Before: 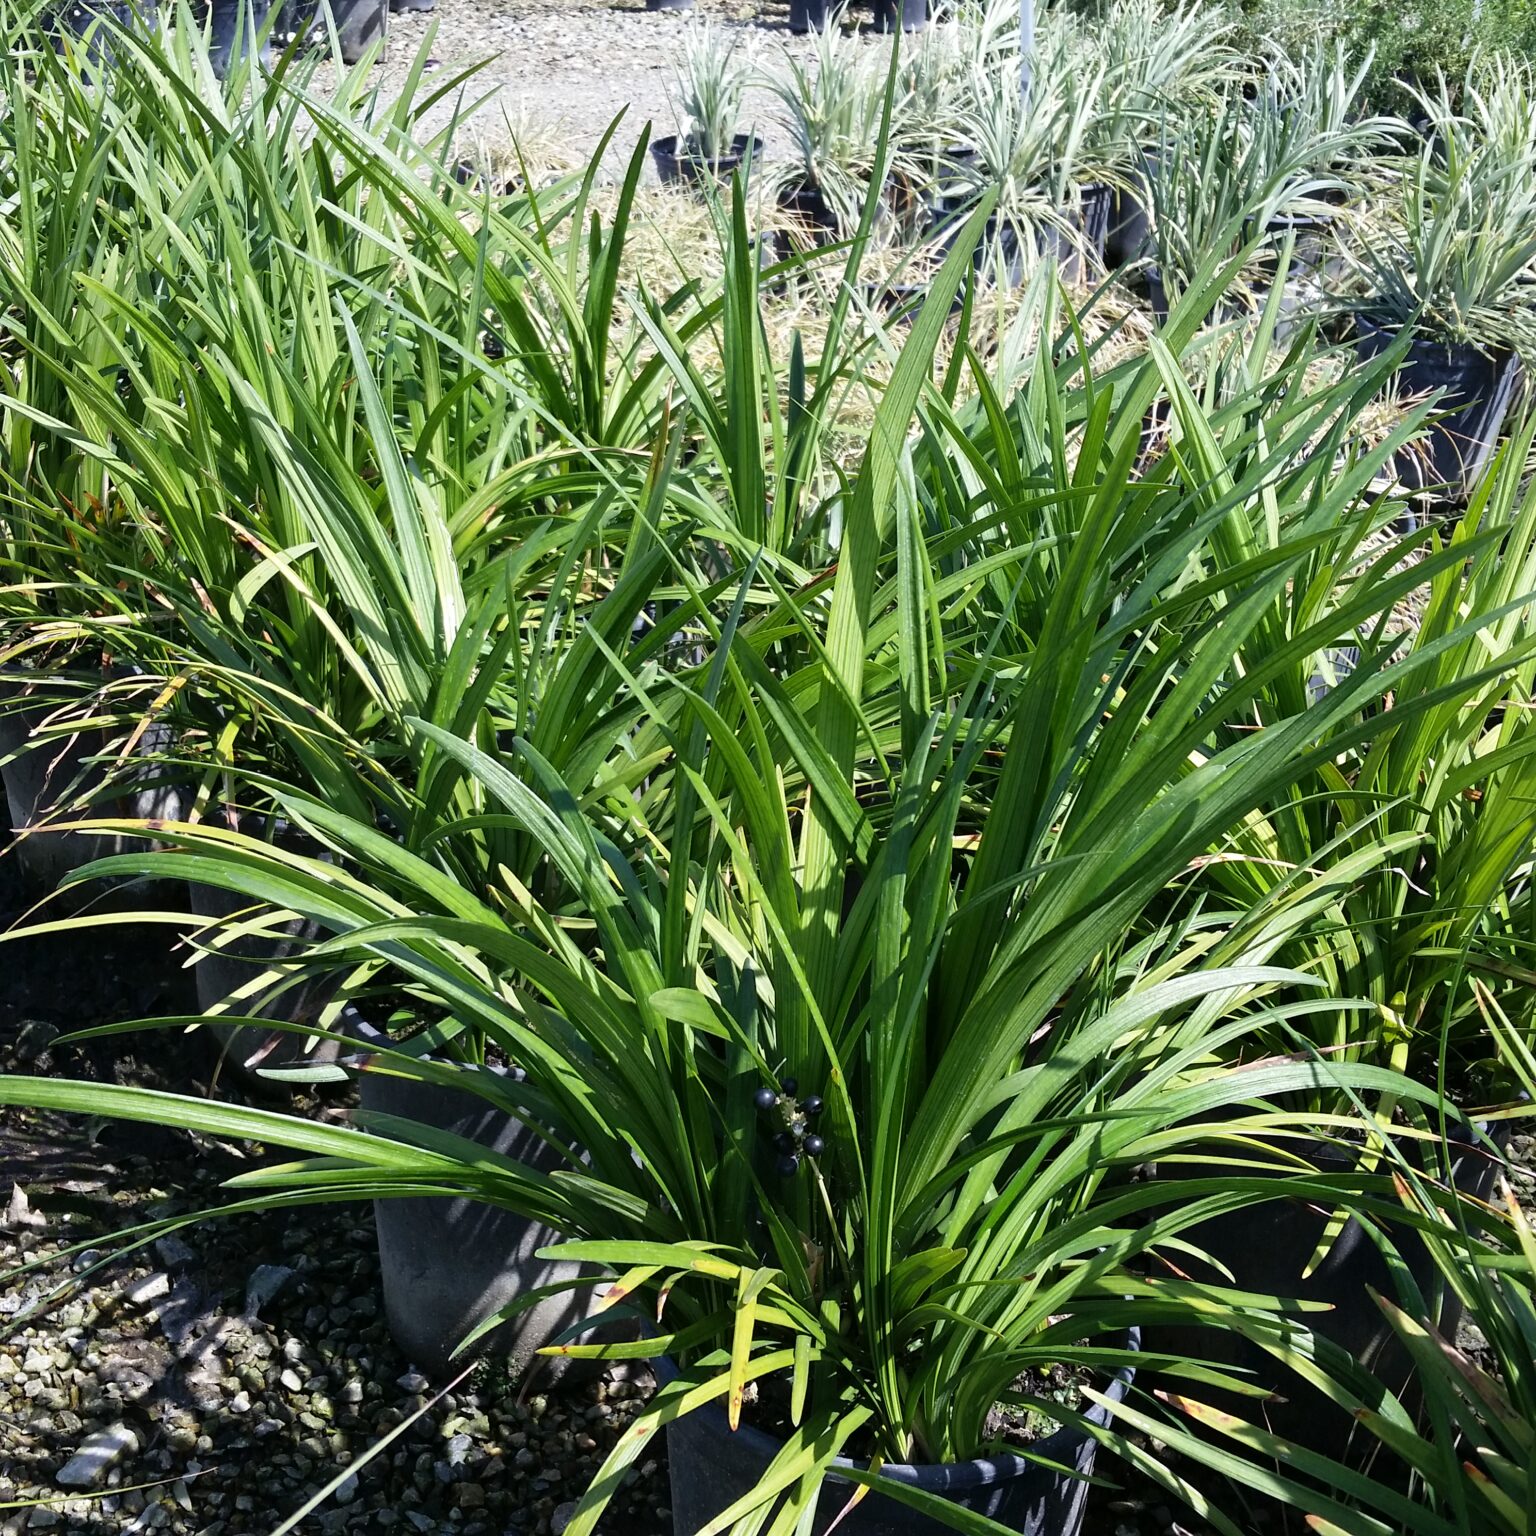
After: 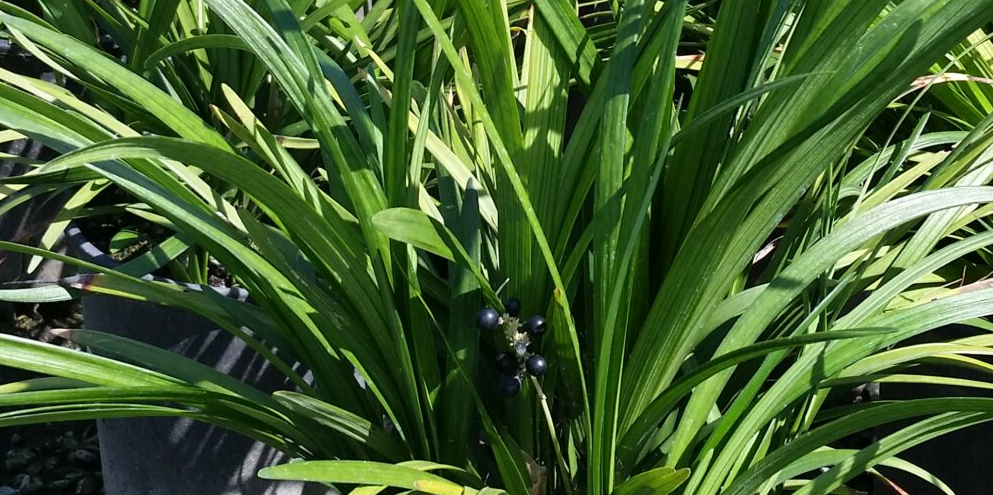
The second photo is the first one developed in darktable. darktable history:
crop: left 18.064%, top 50.808%, right 17.263%, bottom 16.941%
